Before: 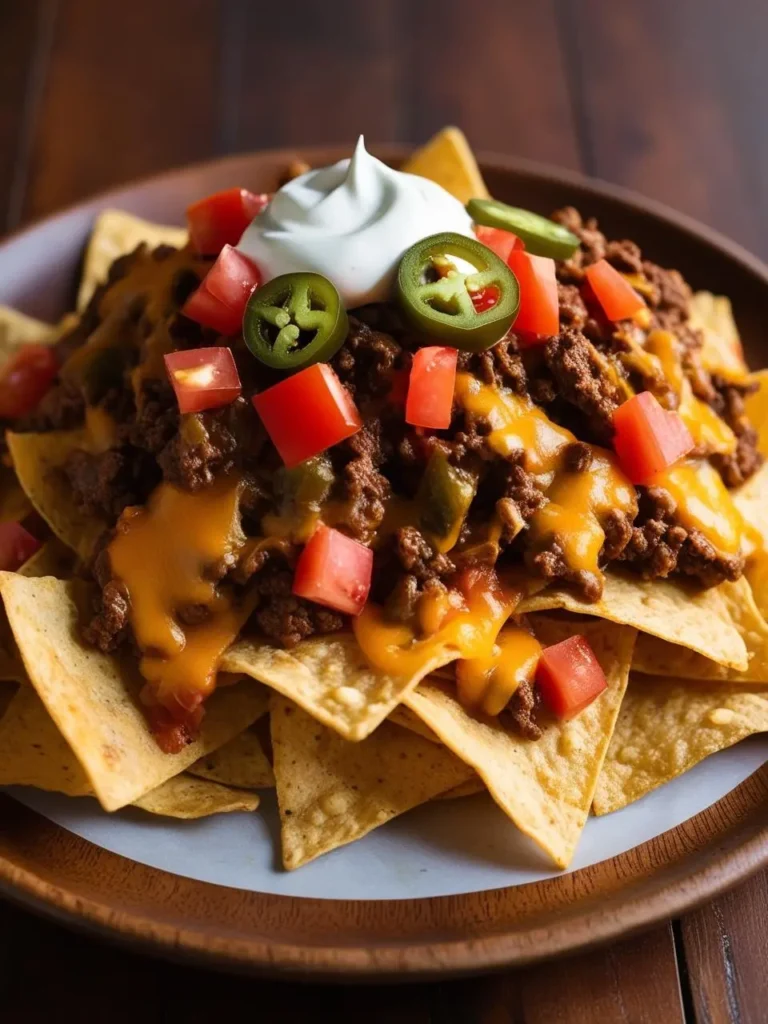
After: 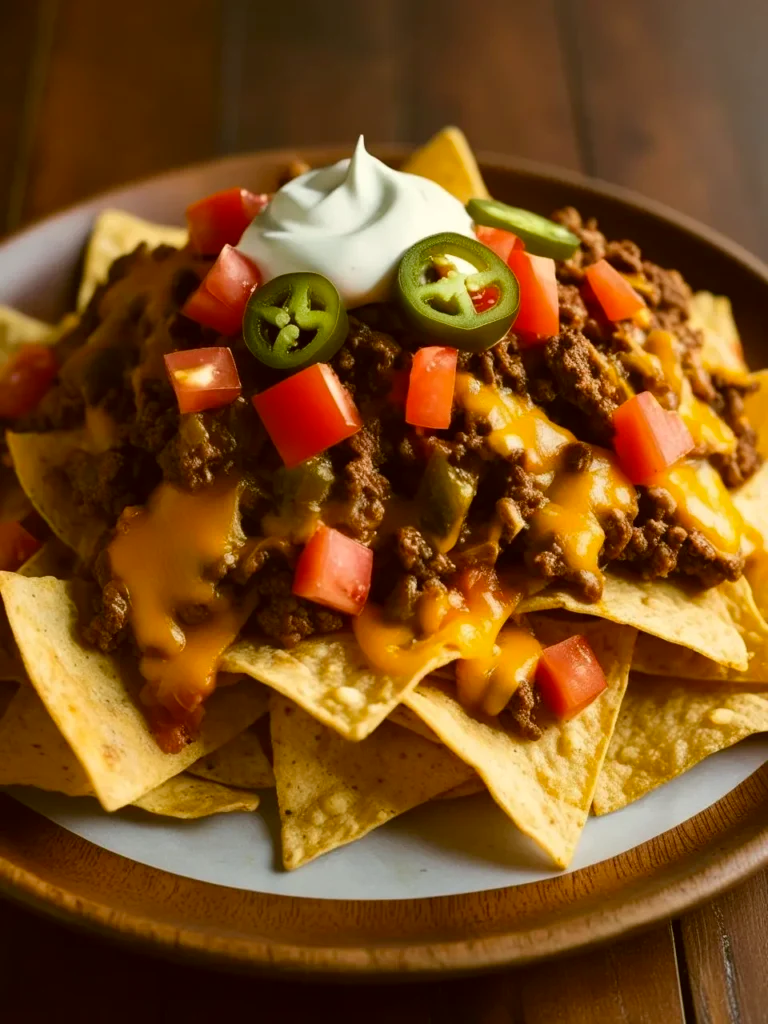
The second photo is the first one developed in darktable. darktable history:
color correction: highlights a* -1.49, highlights b* 10.41, shadows a* 0.853, shadows b* 20.01
